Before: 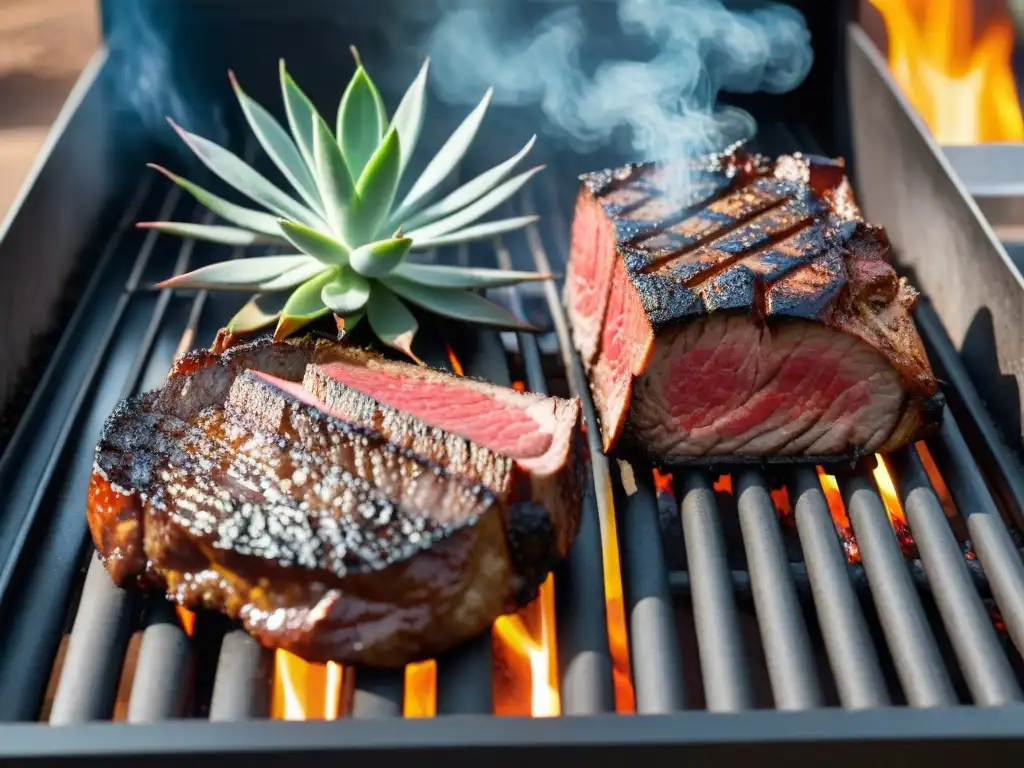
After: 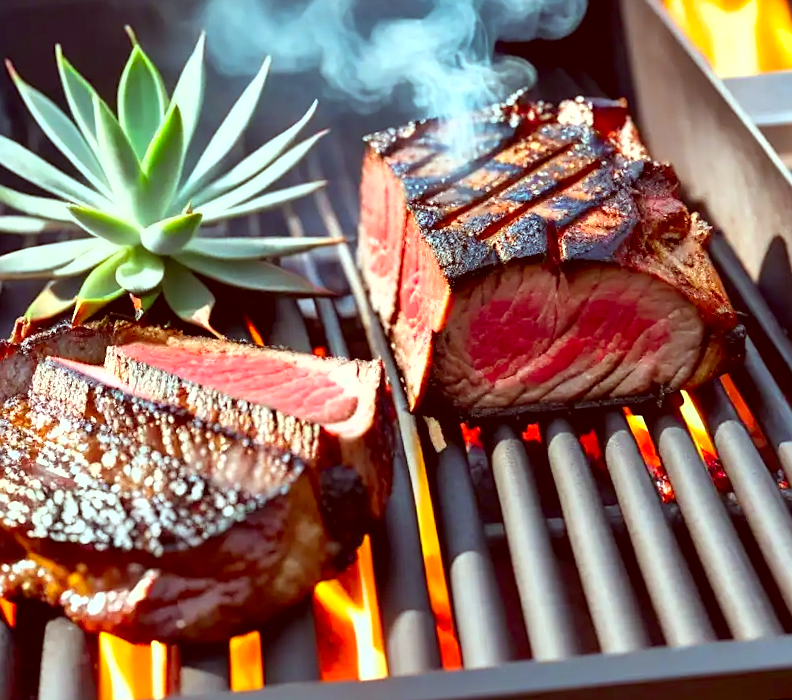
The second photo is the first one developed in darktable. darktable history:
shadows and highlights: radius 108.52, shadows 40.68, highlights -72.88, low approximation 0.01, soften with gaussian
color correction: highlights a* -7.23, highlights b* -0.161, shadows a* 20.08, shadows b* 11.73
rotate and perspective: rotation -4.57°, crop left 0.054, crop right 0.944, crop top 0.087, crop bottom 0.914
crop: left 17.582%, bottom 0.031%
exposure: black level correction 0.001, exposure 0.5 EV, compensate exposure bias true, compensate highlight preservation false
contrast brightness saturation: saturation 0.18
sharpen: radius 1.864, amount 0.398, threshold 1.271
